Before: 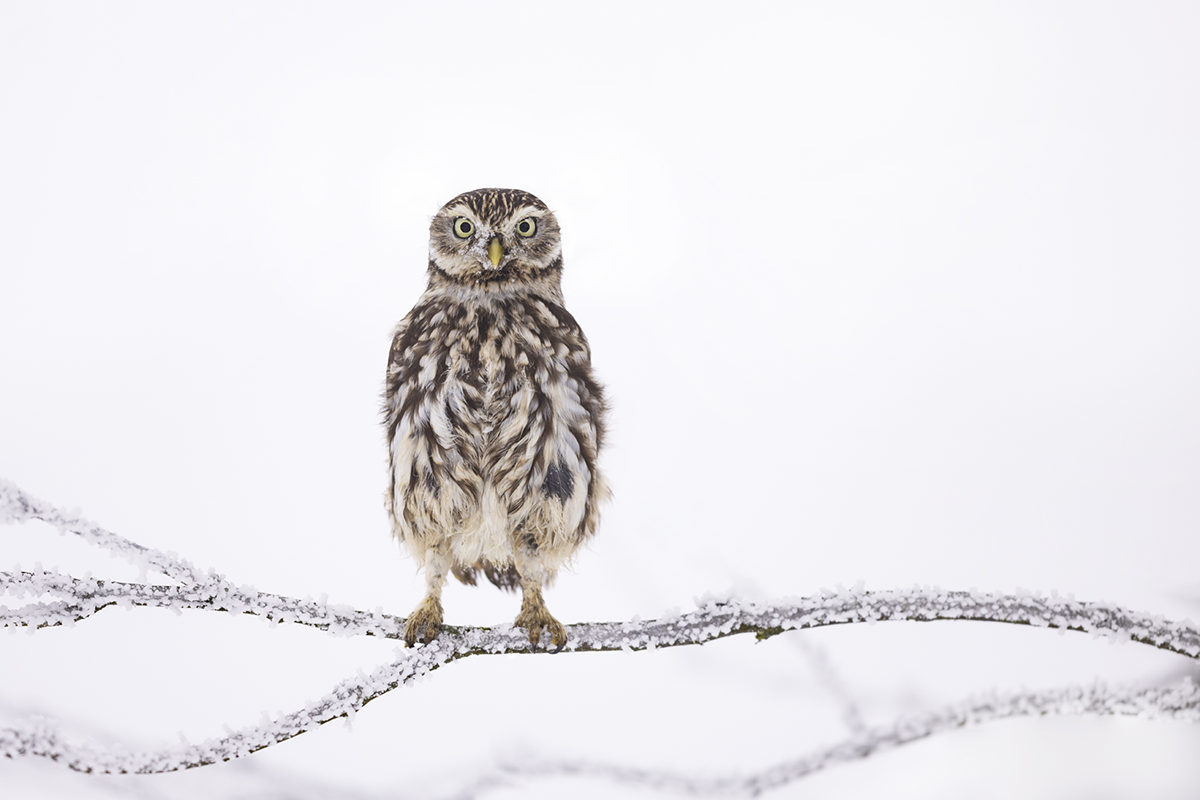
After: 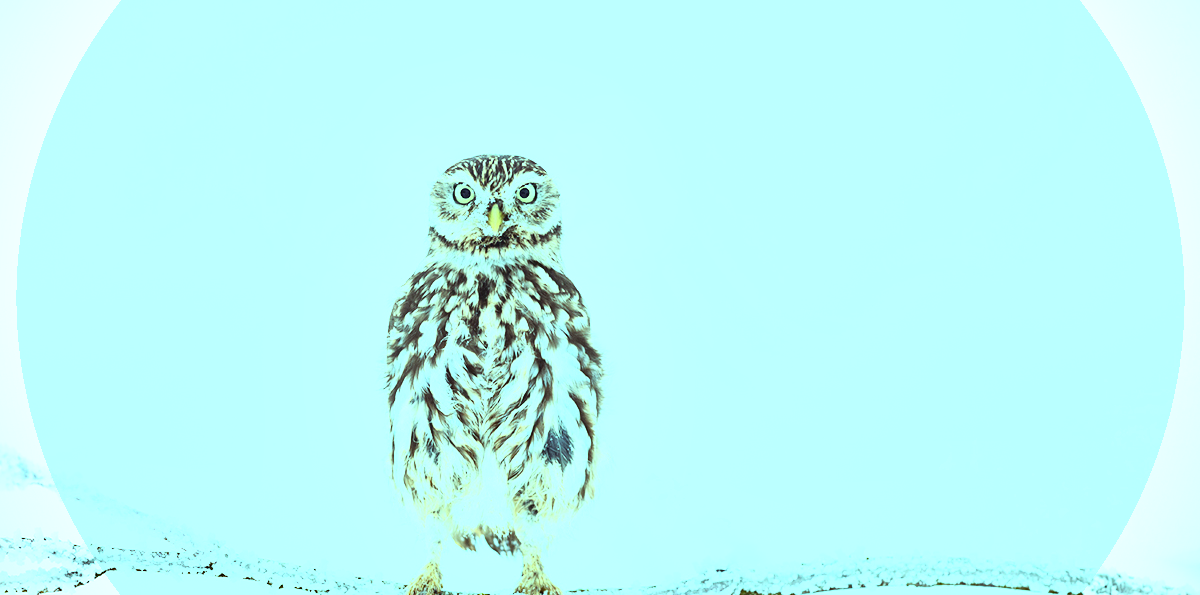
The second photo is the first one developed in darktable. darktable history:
color correction: highlights b* 0.038, saturation 0.985
crop: top 4.354%, bottom 21.203%
tone curve: curves: ch0 [(0, 0) (0.003, 0.003) (0.011, 0.011) (0.025, 0.025) (0.044, 0.045) (0.069, 0.07) (0.1, 0.101) (0.136, 0.138) (0.177, 0.18) (0.224, 0.228) (0.277, 0.281) (0.335, 0.34) (0.399, 0.405) (0.468, 0.475) (0.543, 0.551) (0.623, 0.633) (0.709, 0.72) (0.801, 0.813) (0.898, 0.907) (1, 1)], preserve colors none
color balance rgb: highlights gain › chroma 7.59%, highlights gain › hue 183.12°, perceptual saturation grading › global saturation 20%, perceptual saturation grading › highlights -25.288%, perceptual saturation grading › shadows 49.441%, perceptual brilliance grading › global brilliance 11.884%
contrast brightness saturation: contrast 0.198, brightness -0.103, saturation 0.1
local contrast: mode bilateral grid, contrast 26, coarseness 61, detail 151%, midtone range 0.2
tone equalizer: -7 EV 0.152 EV, -6 EV 0.584 EV, -5 EV 1.15 EV, -4 EV 1.33 EV, -3 EV 1.15 EV, -2 EV 0.6 EV, -1 EV 0.161 EV, edges refinement/feathering 500, mask exposure compensation -1.57 EV, preserve details no
vignetting: fall-off start 97.35%, fall-off radius 79.44%, width/height ratio 1.108, unbound false
